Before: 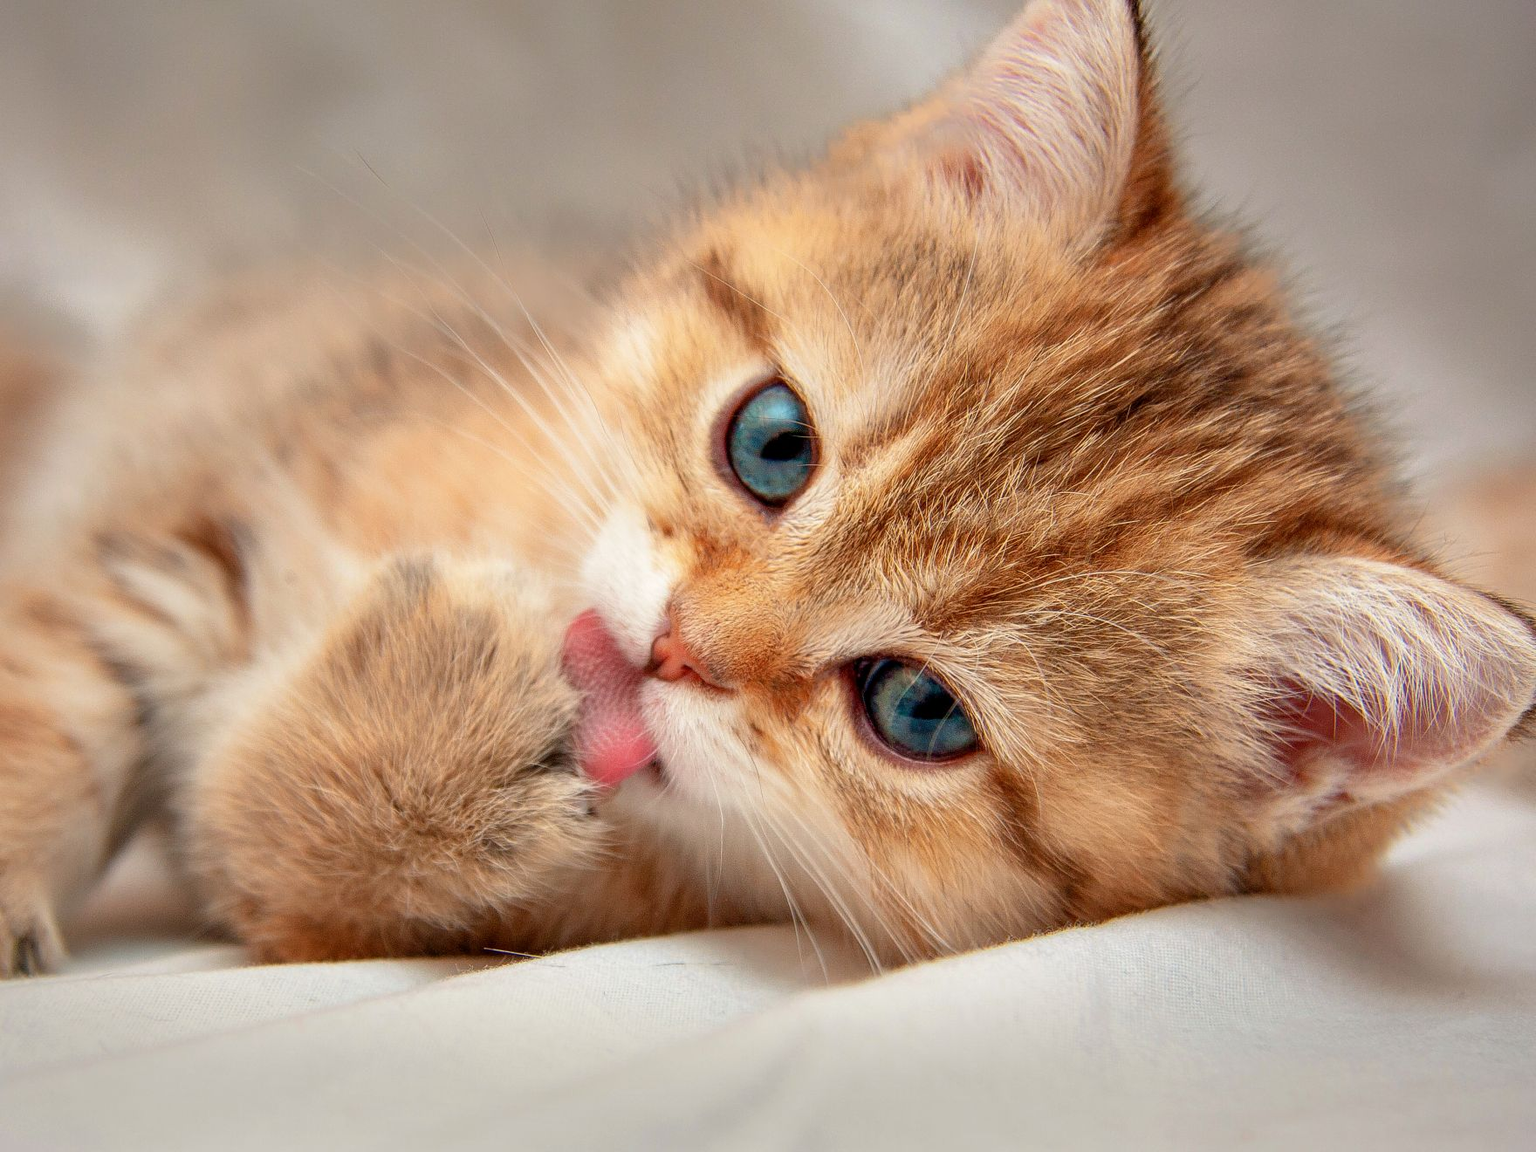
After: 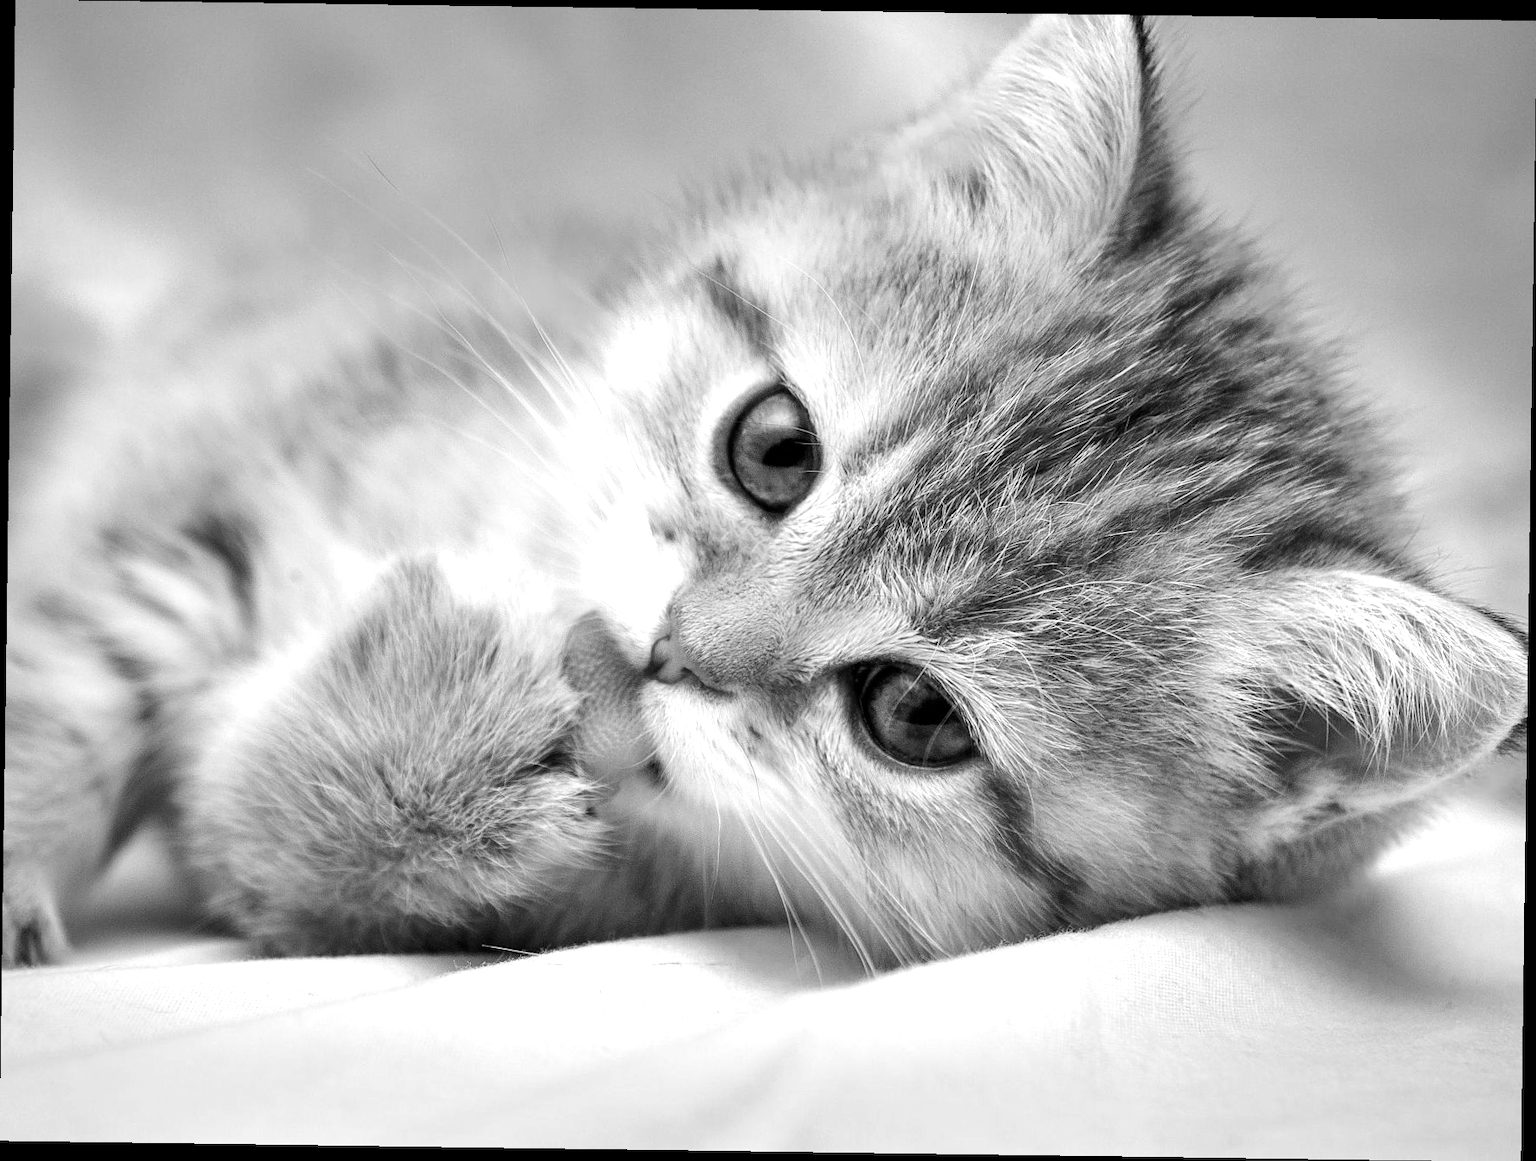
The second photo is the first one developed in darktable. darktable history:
rotate and perspective: rotation 0.8°, automatic cropping off
tone equalizer: -8 EV -0.75 EV, -7 EV -0.7 EV, -6 EV -0.6 EV, -5 EV -0.4 EV, -3 EV 0.4 EV, -2 EV 0.6 EV, -1 EV 0.7 EV, +0 EV 0.75 EV, edges refinement/feathering 500, mask exposure compensation -1.57 EV, preserve details no
monochrome: size 1
